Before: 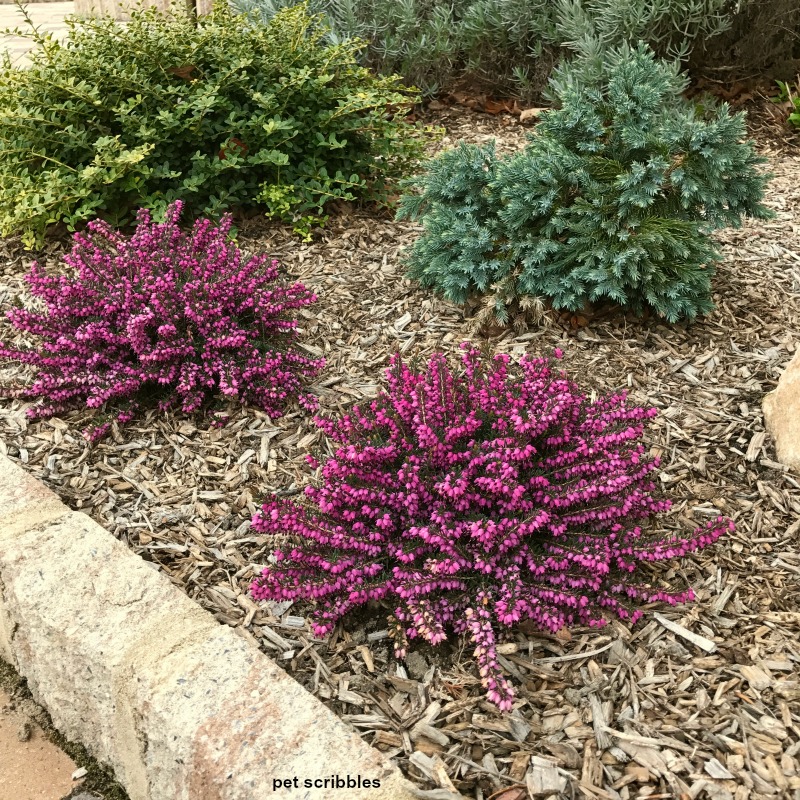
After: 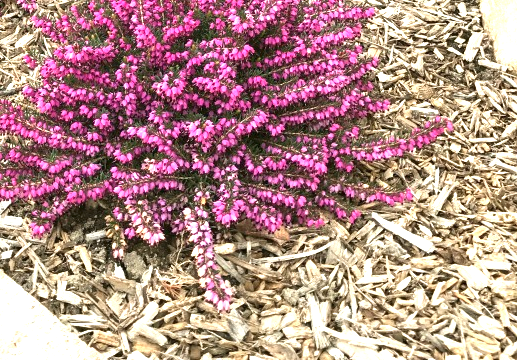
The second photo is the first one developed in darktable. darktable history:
crop and rotate: left 35.34%, top 50.206%, bottom 4.775%
exposure: black level correction 0, exposure 1.2 EV, compensate highlight preservation false
